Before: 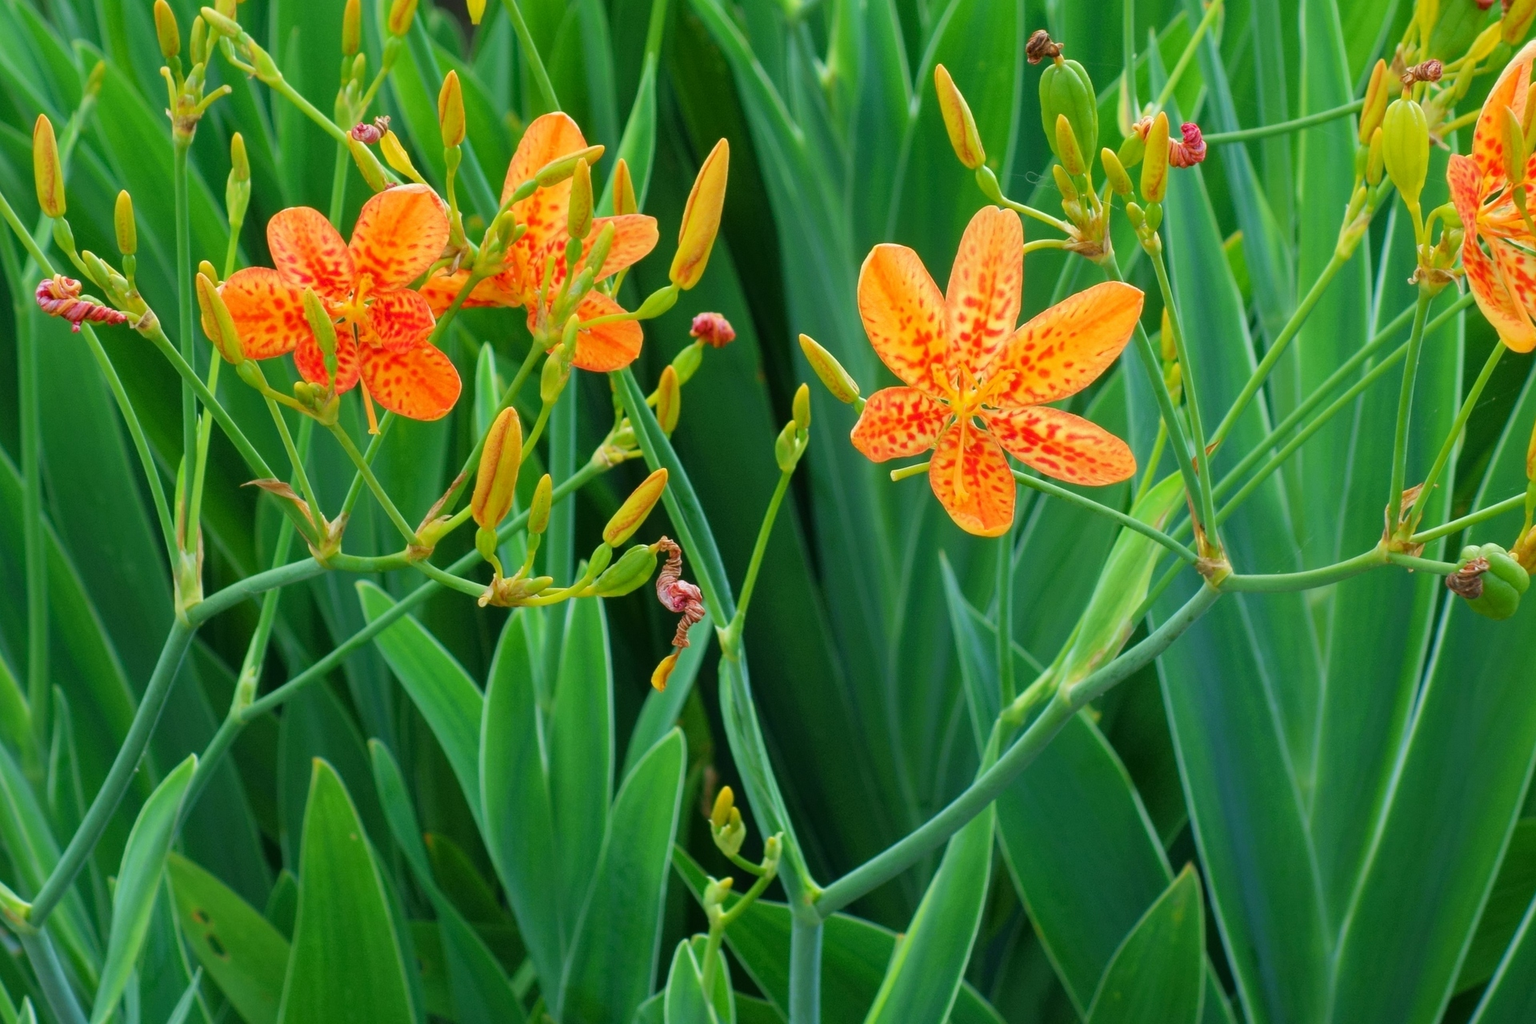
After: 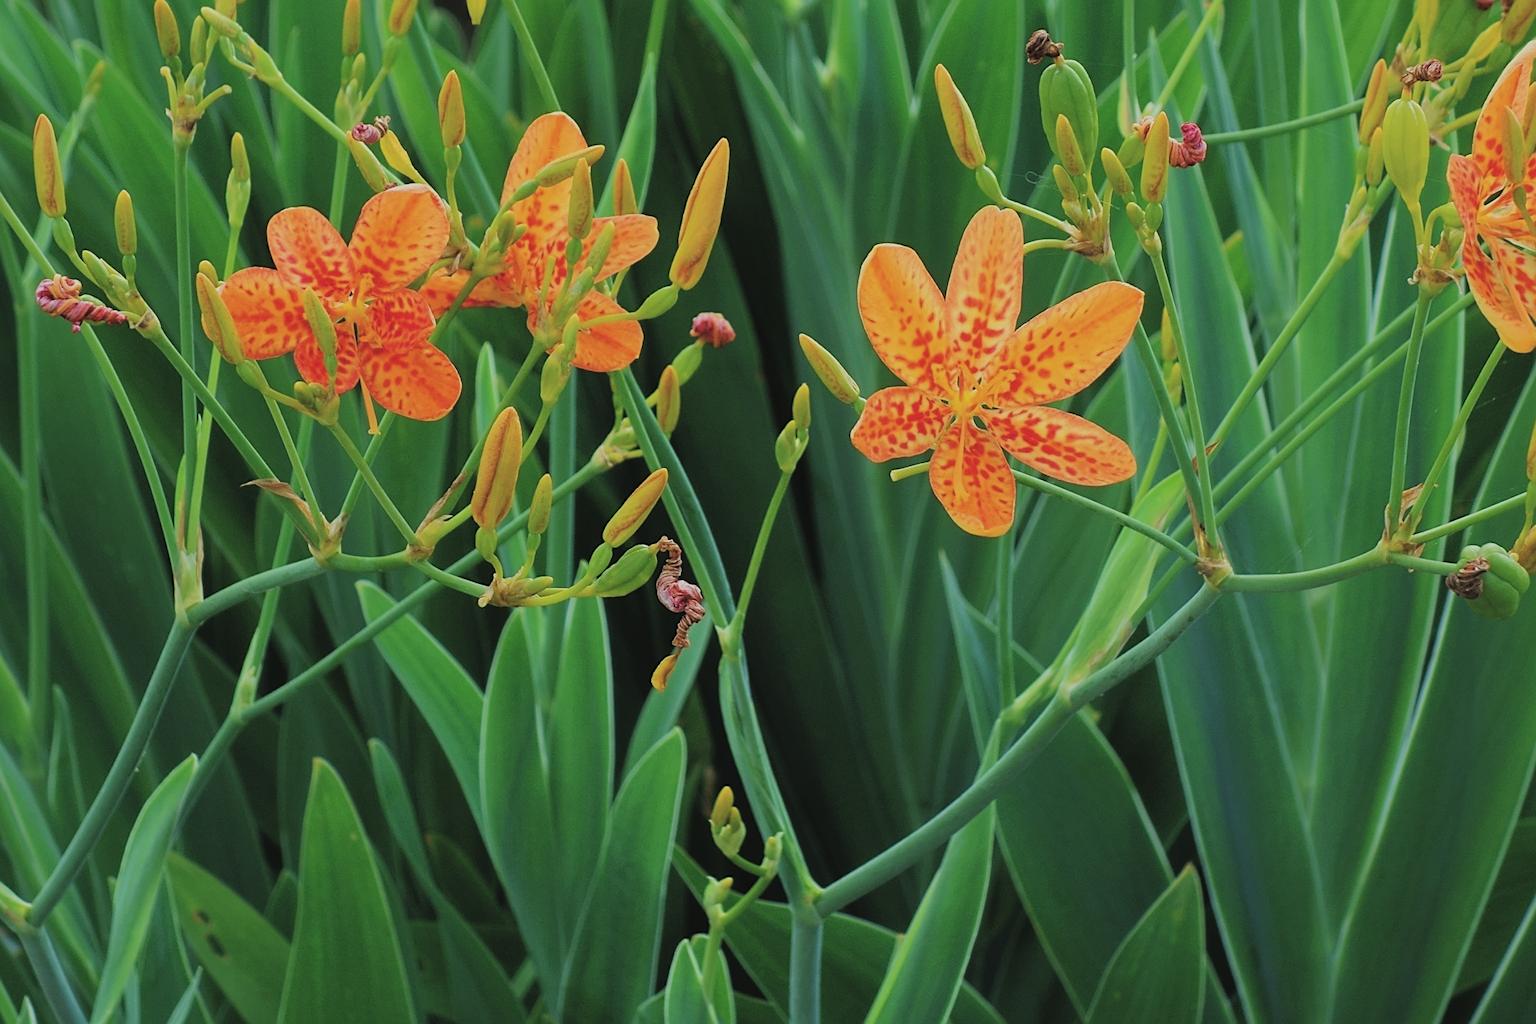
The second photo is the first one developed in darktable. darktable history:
filmic rgb: black relative exposure -5.04 EV, white relative exposure 3.98 EV, hardness 2.88, contrast 1.299, highlights saturation mix -29.35%
exposure: black level correction -0.036, exposure -0.495 EV, compensate highlight preservation false
sharpen: on, module defaults
